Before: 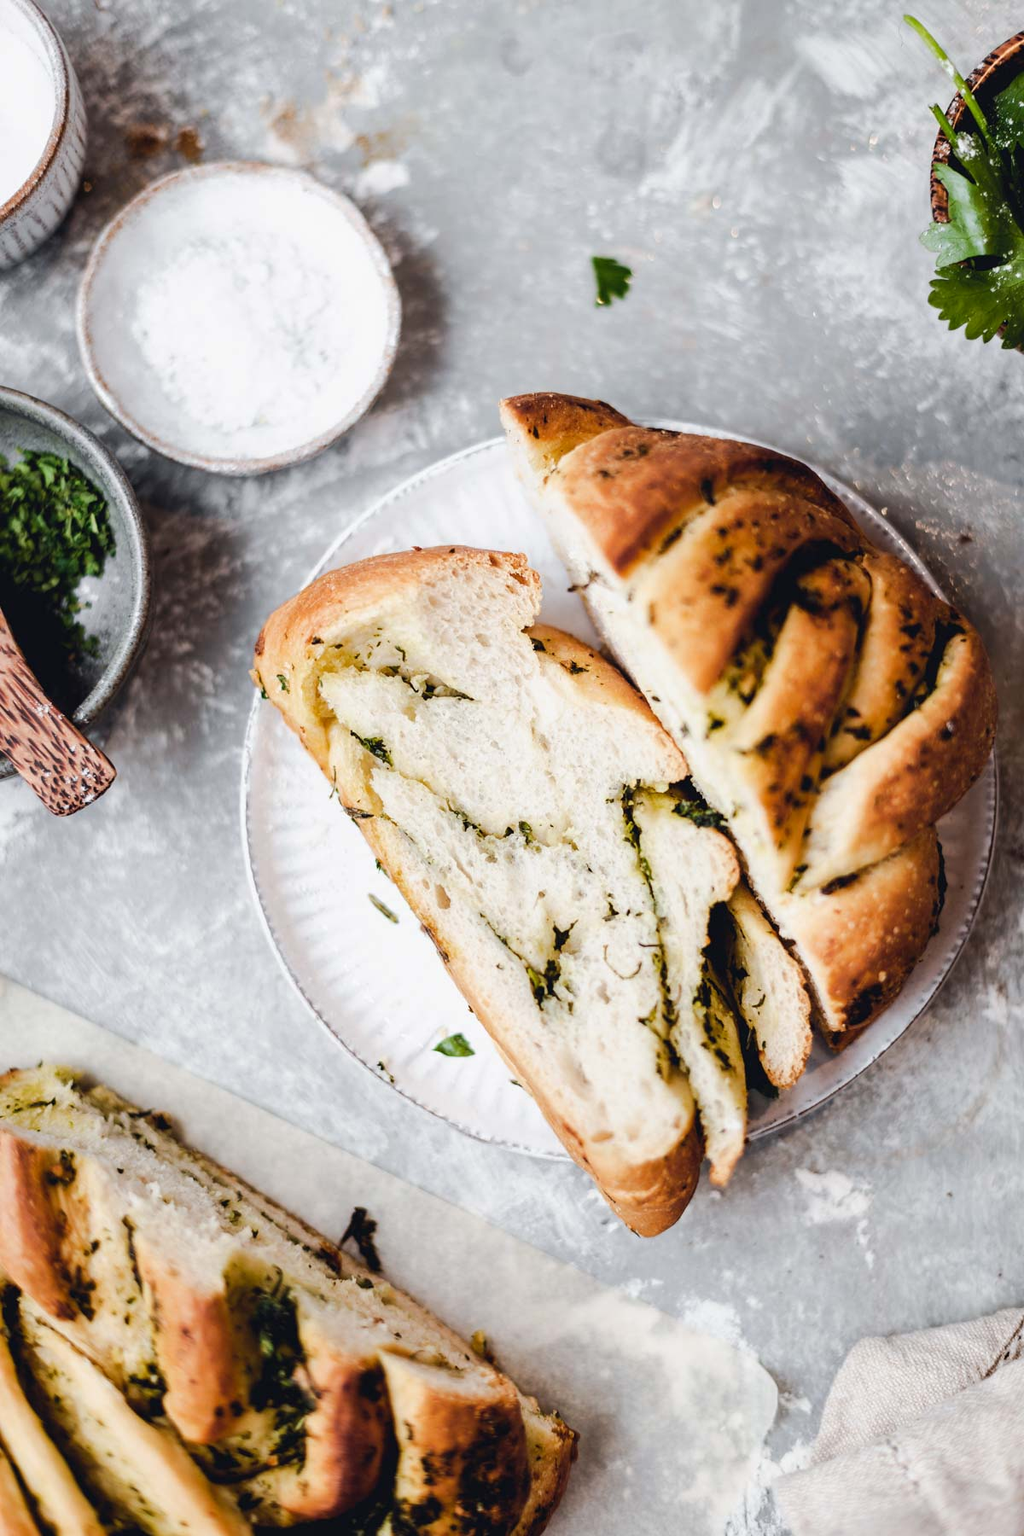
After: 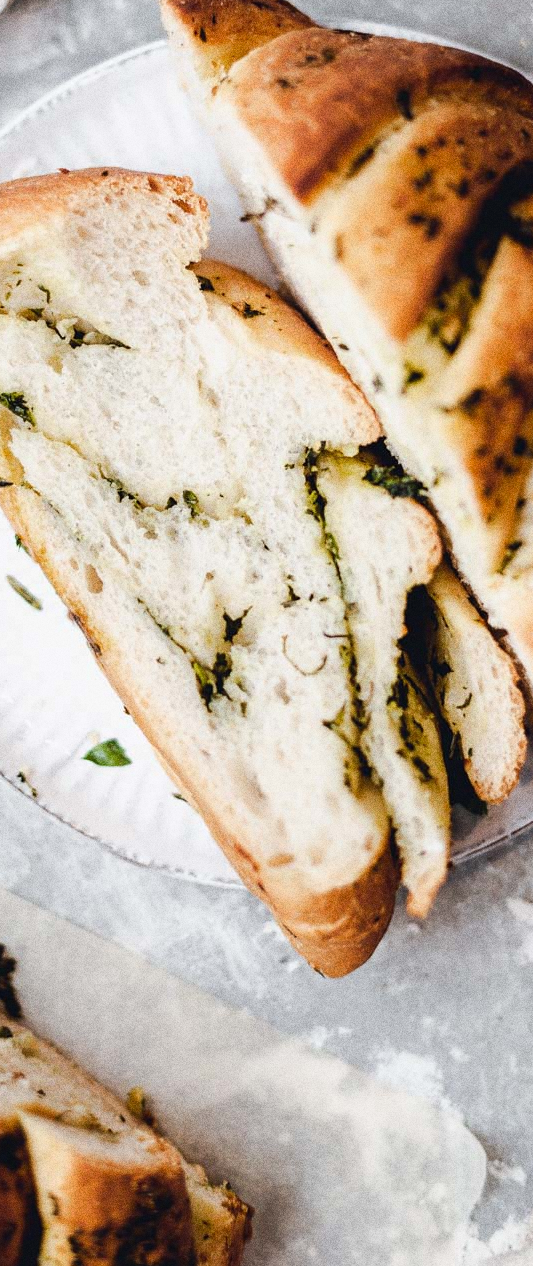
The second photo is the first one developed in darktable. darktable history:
crop: left 35.432%, top 26.233%, right 20.145%, bottom 3.432%
grain: coarseness 0.09 ISO, strength 40%
